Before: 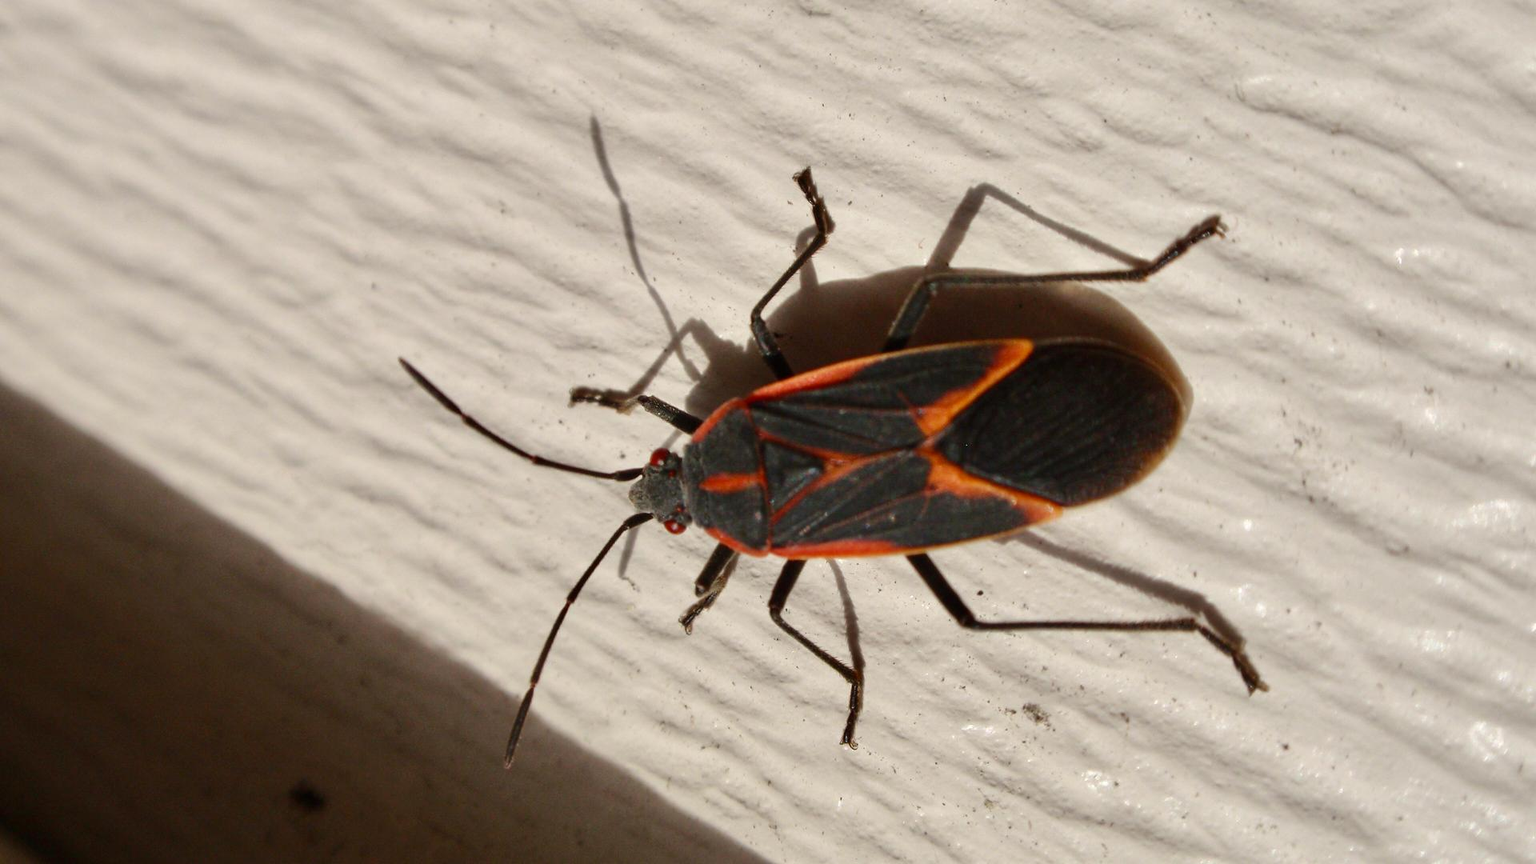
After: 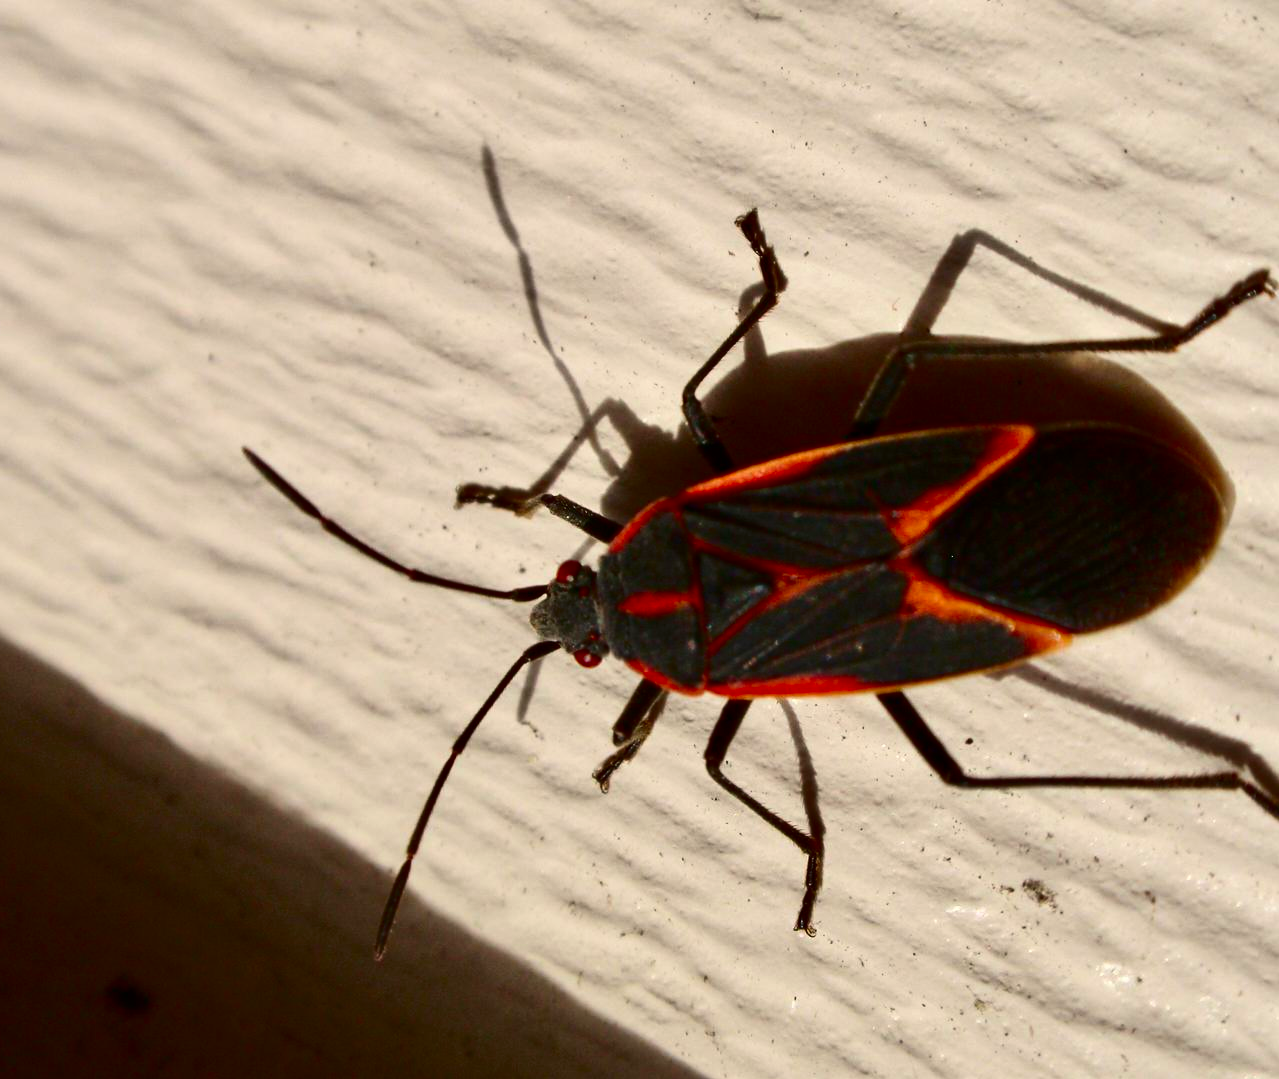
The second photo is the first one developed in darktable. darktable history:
contrast brightness saturation: contrast 0.21, brightness -0.11, saturation 0.21
crop and rotate: left 13.342%, right 19.991%
color correction: highlights a* 0.816, highlights b* 2.78, saturation 1.1
